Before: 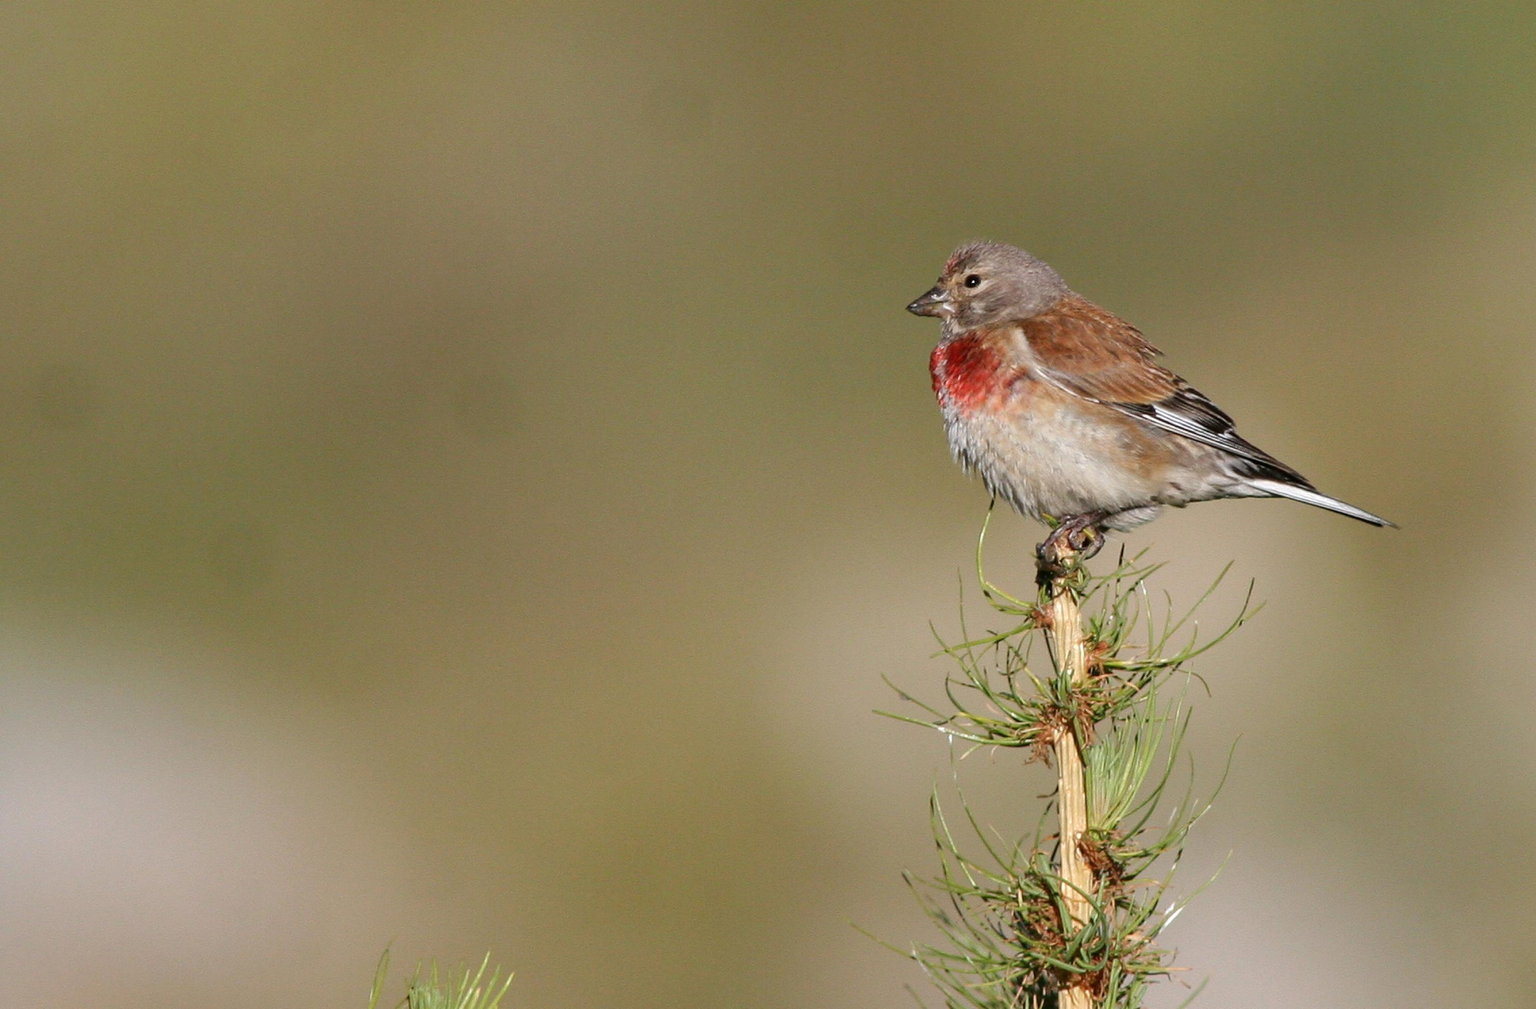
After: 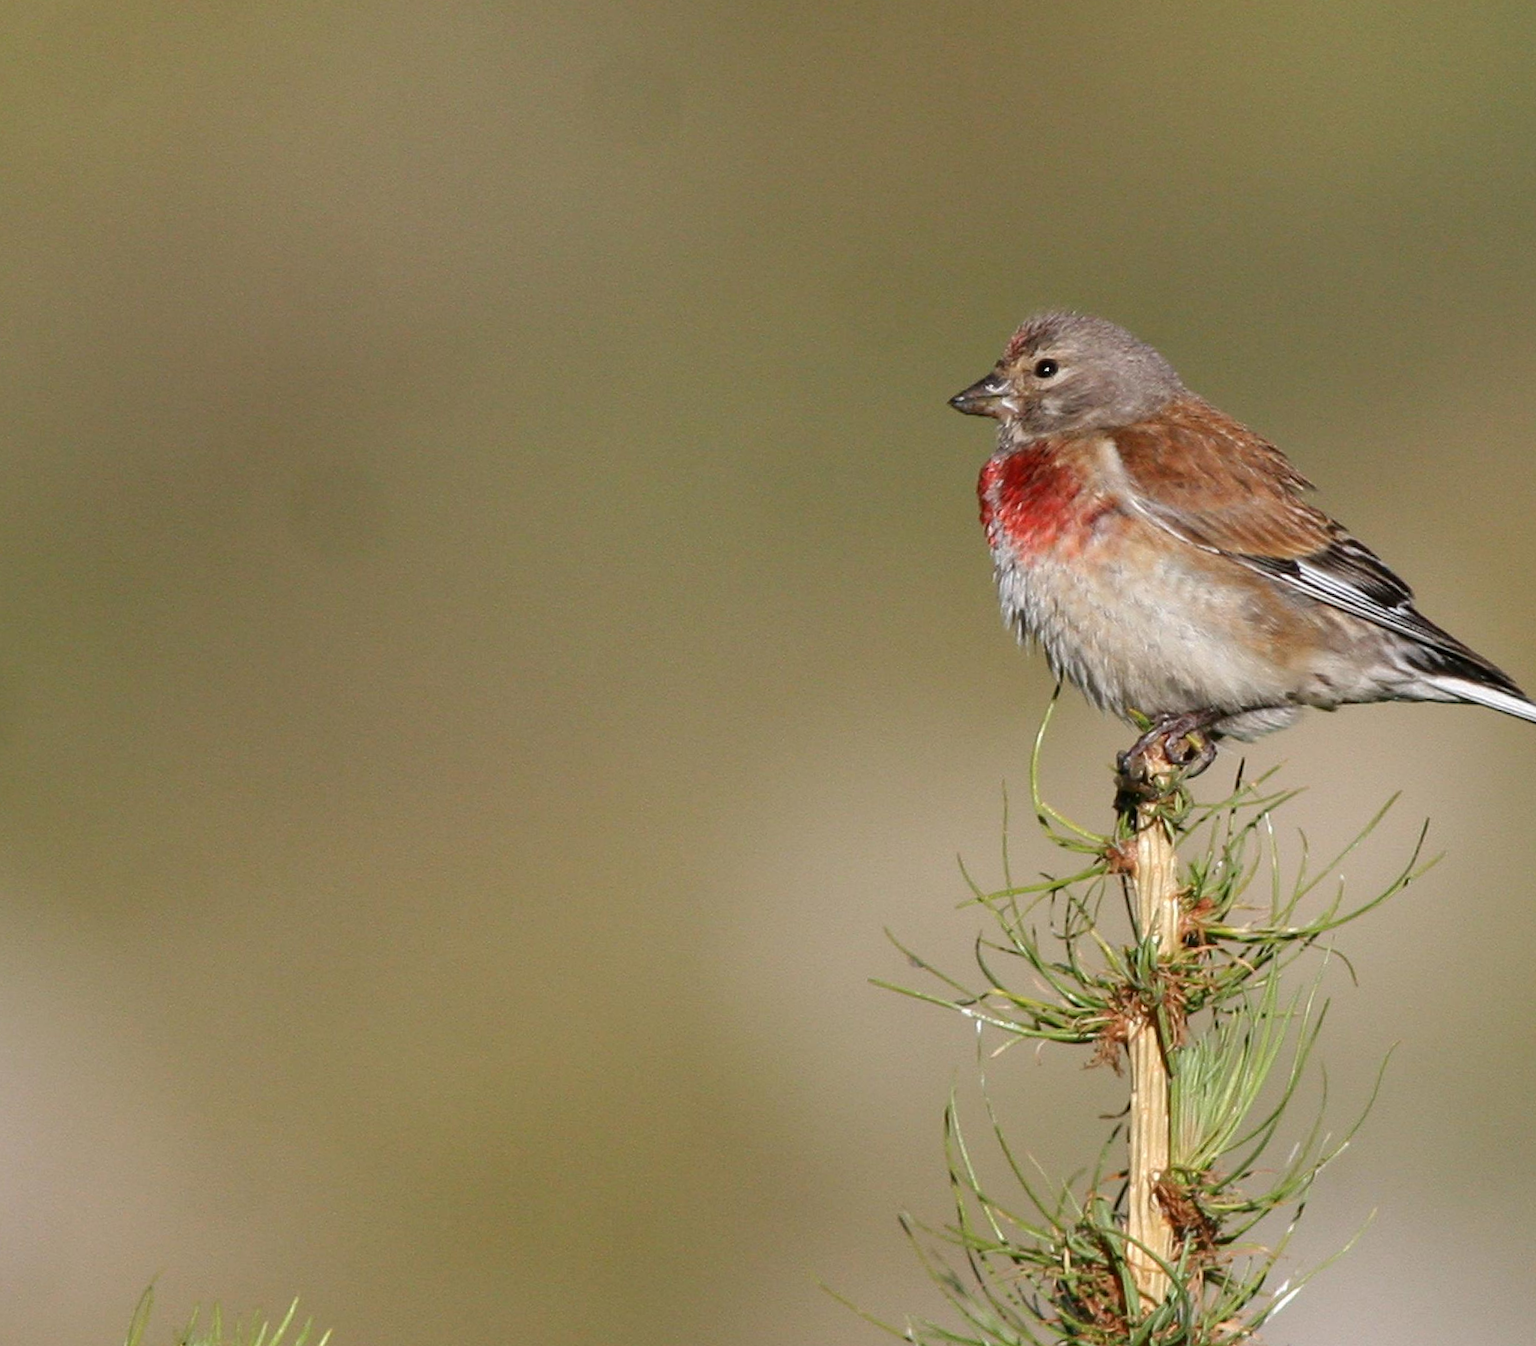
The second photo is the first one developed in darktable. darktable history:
crop and rotate: angle -3.08°, left 14.251%, top 0.032%, right 10.878%, bottom 0.077%
